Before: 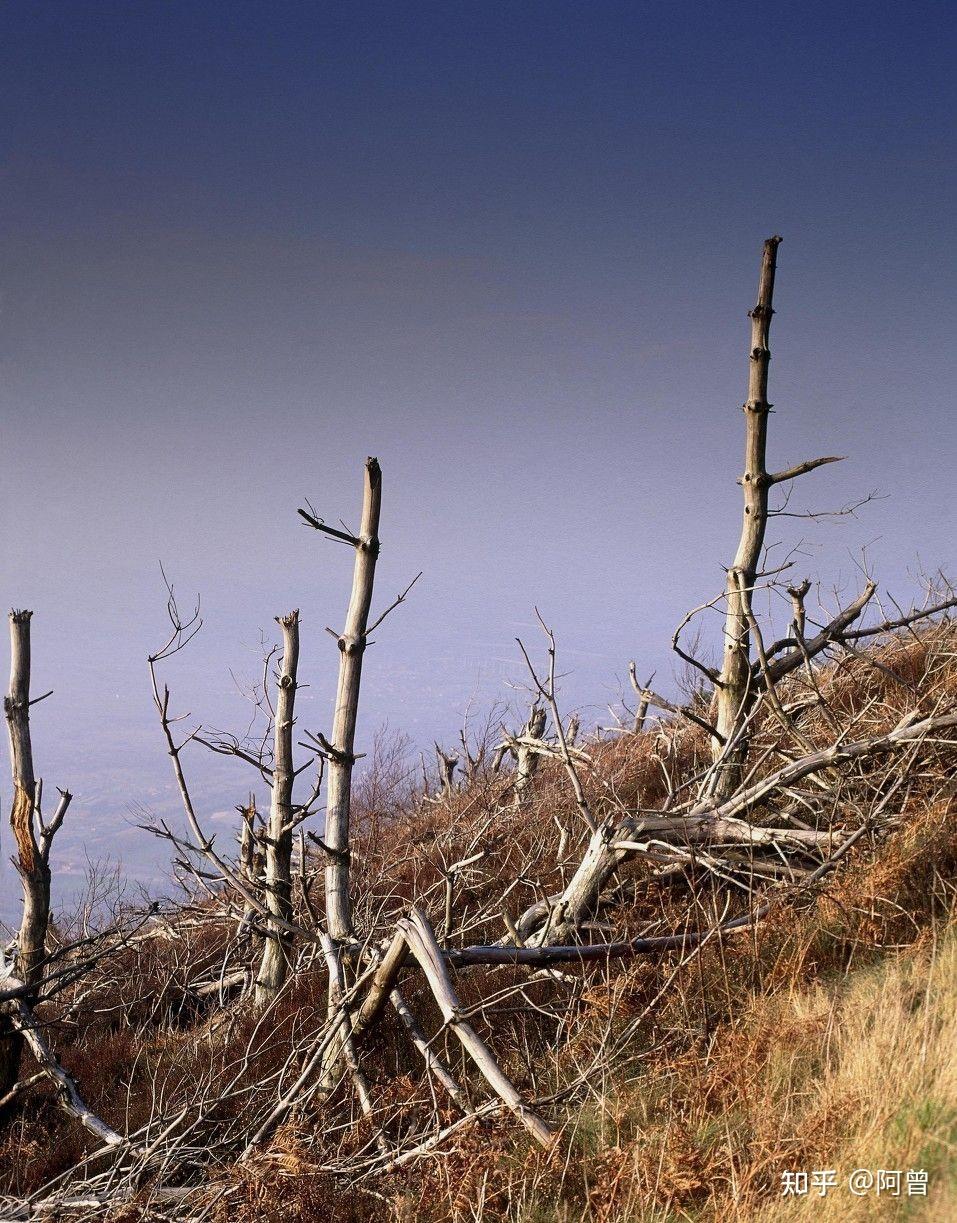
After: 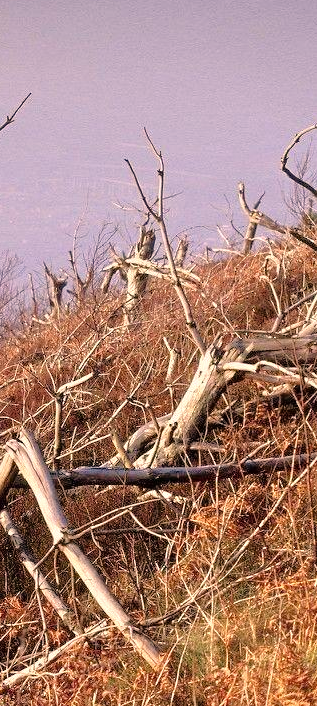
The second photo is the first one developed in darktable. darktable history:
crop: left 40.878%, top 39.176%, right 25.993%, bottom 3.081%
white balance: red 1.127, blue 0.943
tone equalizer: -7 EV 0.15 EV, -6 EV 0.6 EV, -5 EV 1.15 EV, -4 EV 1.33 EV, -3 EV 1.15 EV, -2 EV 0.6 EV, -1 EV 0.15 EV, mask exposure compensation -0.5 EV
